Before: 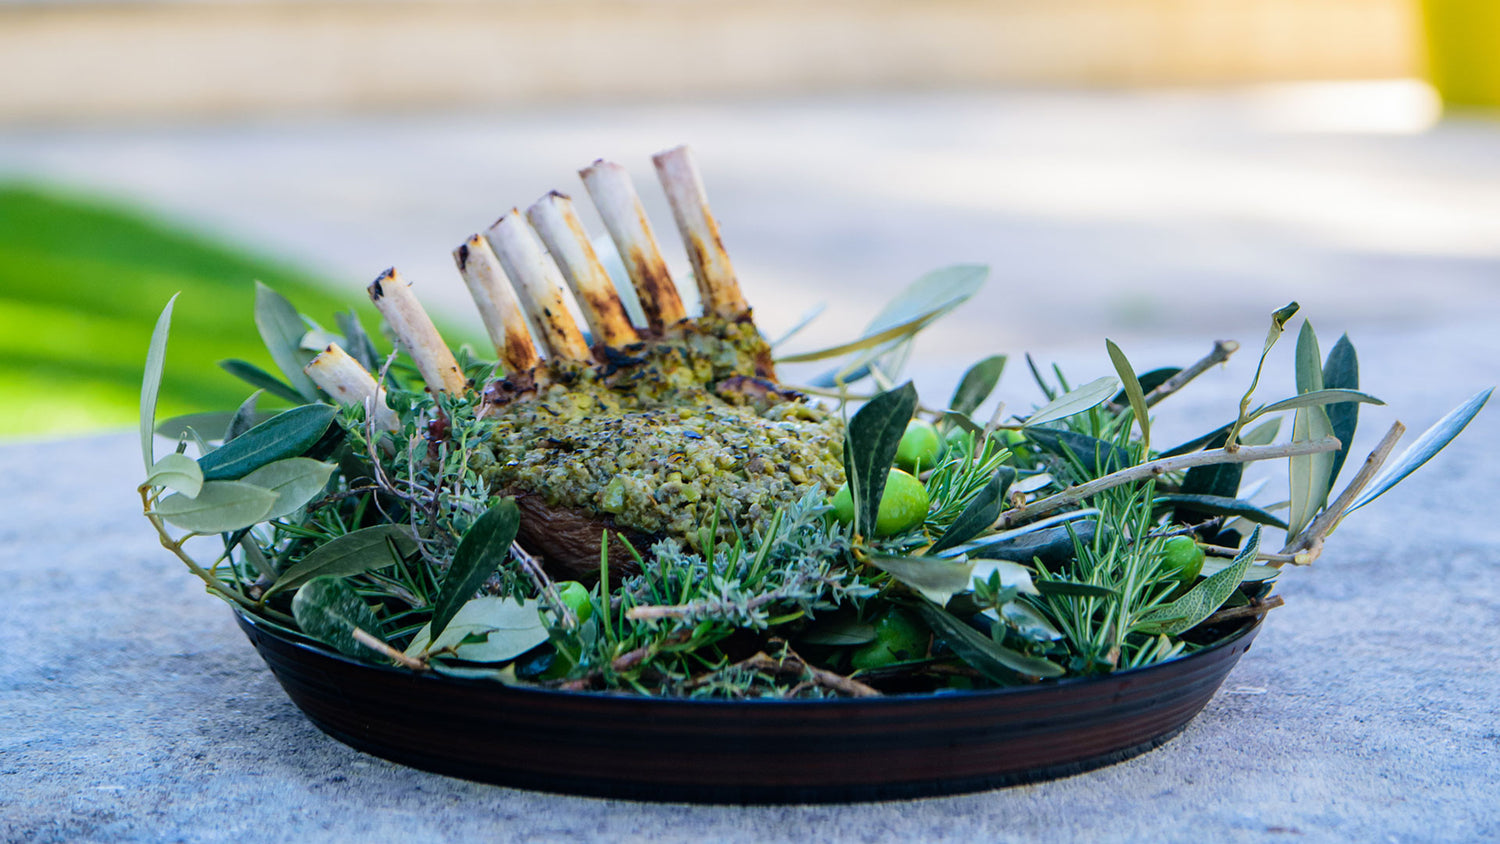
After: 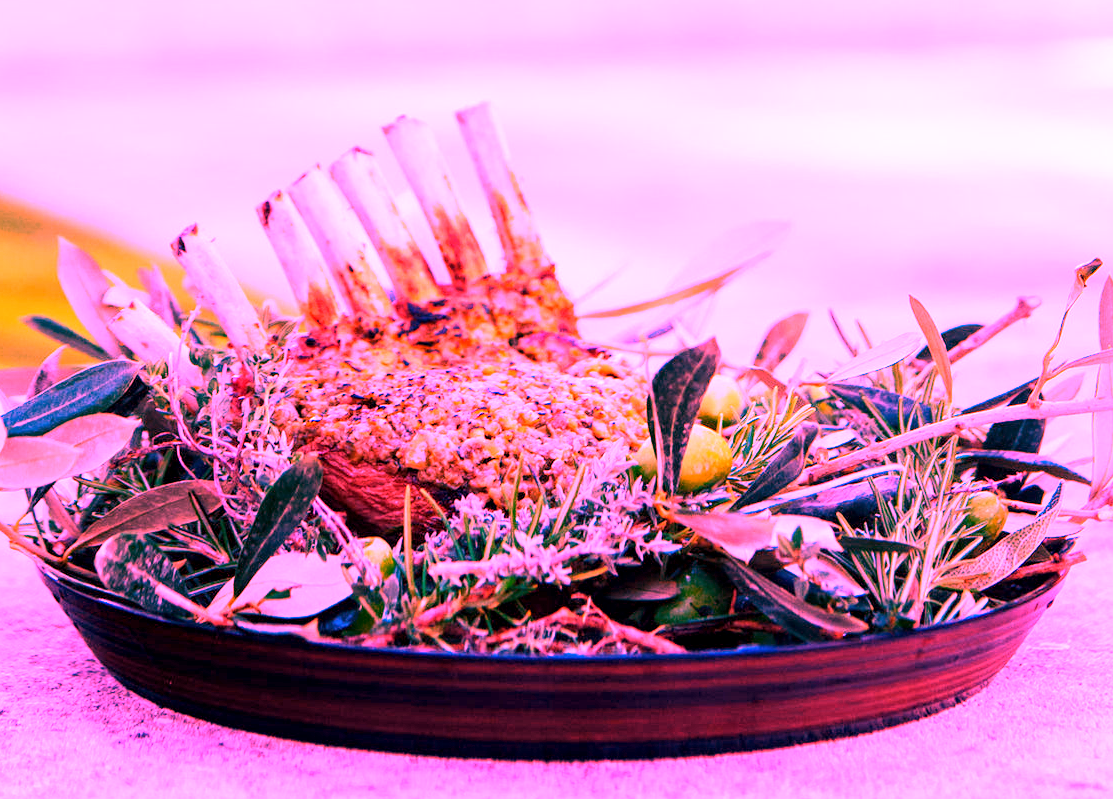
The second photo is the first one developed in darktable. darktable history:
exposure: black level correction 0.001, compensate highlight preservation false
local contrast: highlights 100%, shadows 100%, detail 120%, midtone range 0.2
crop and rotate: left 13.15%, top 5.251%, right 12.609%
white balance: red 4.26, blue 1.802
